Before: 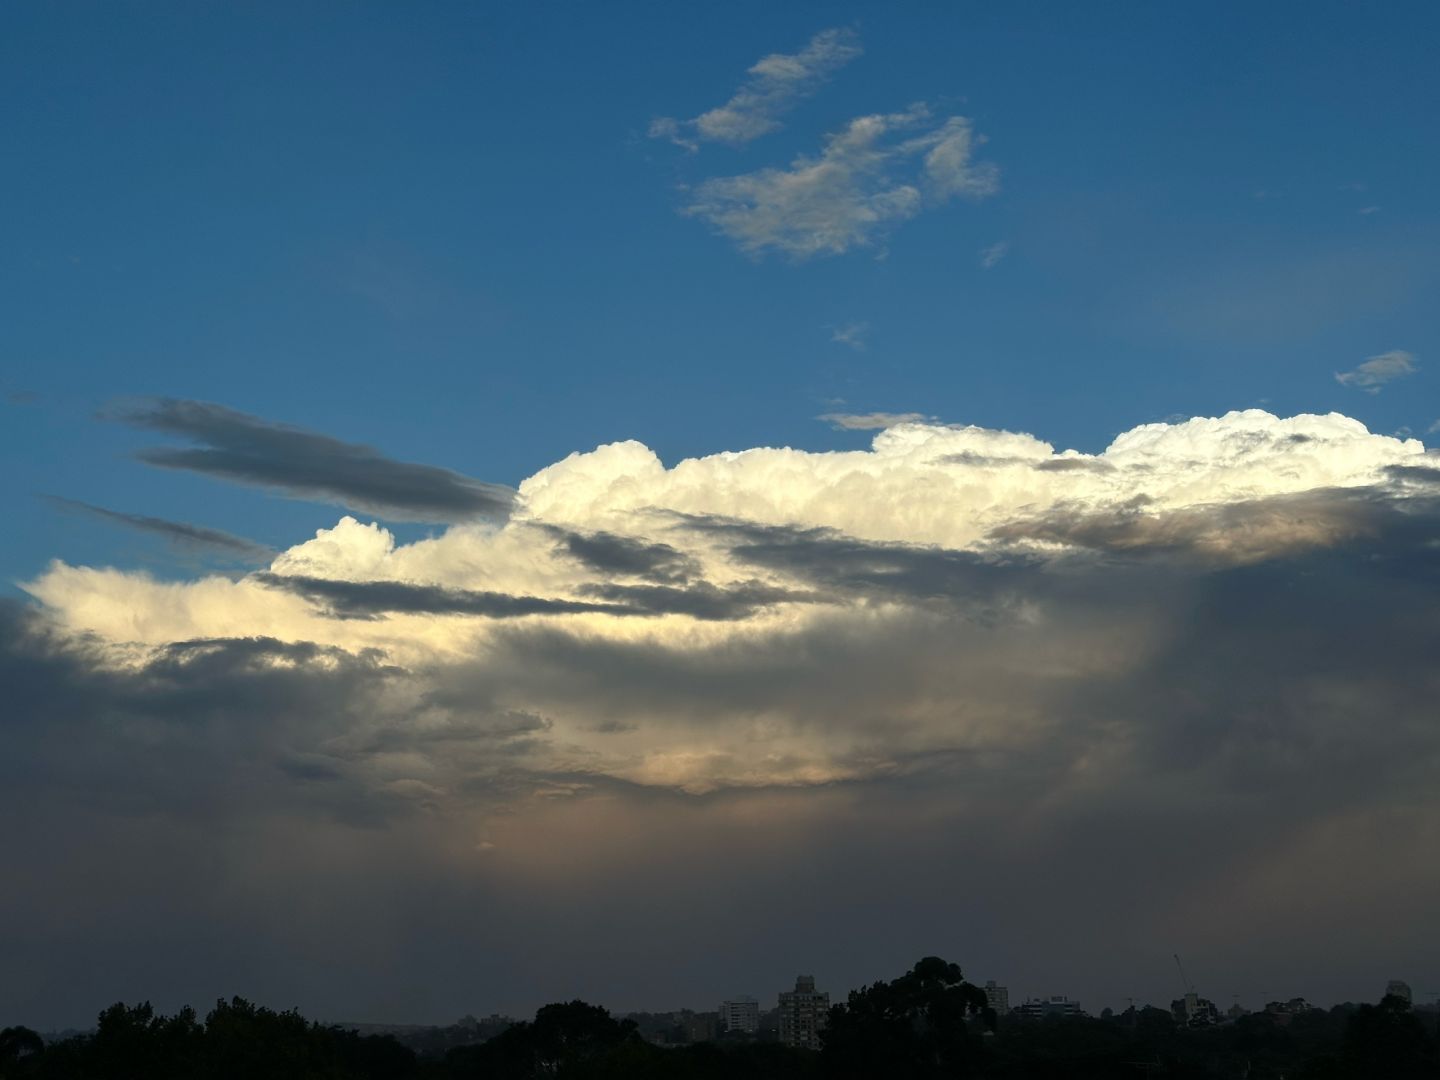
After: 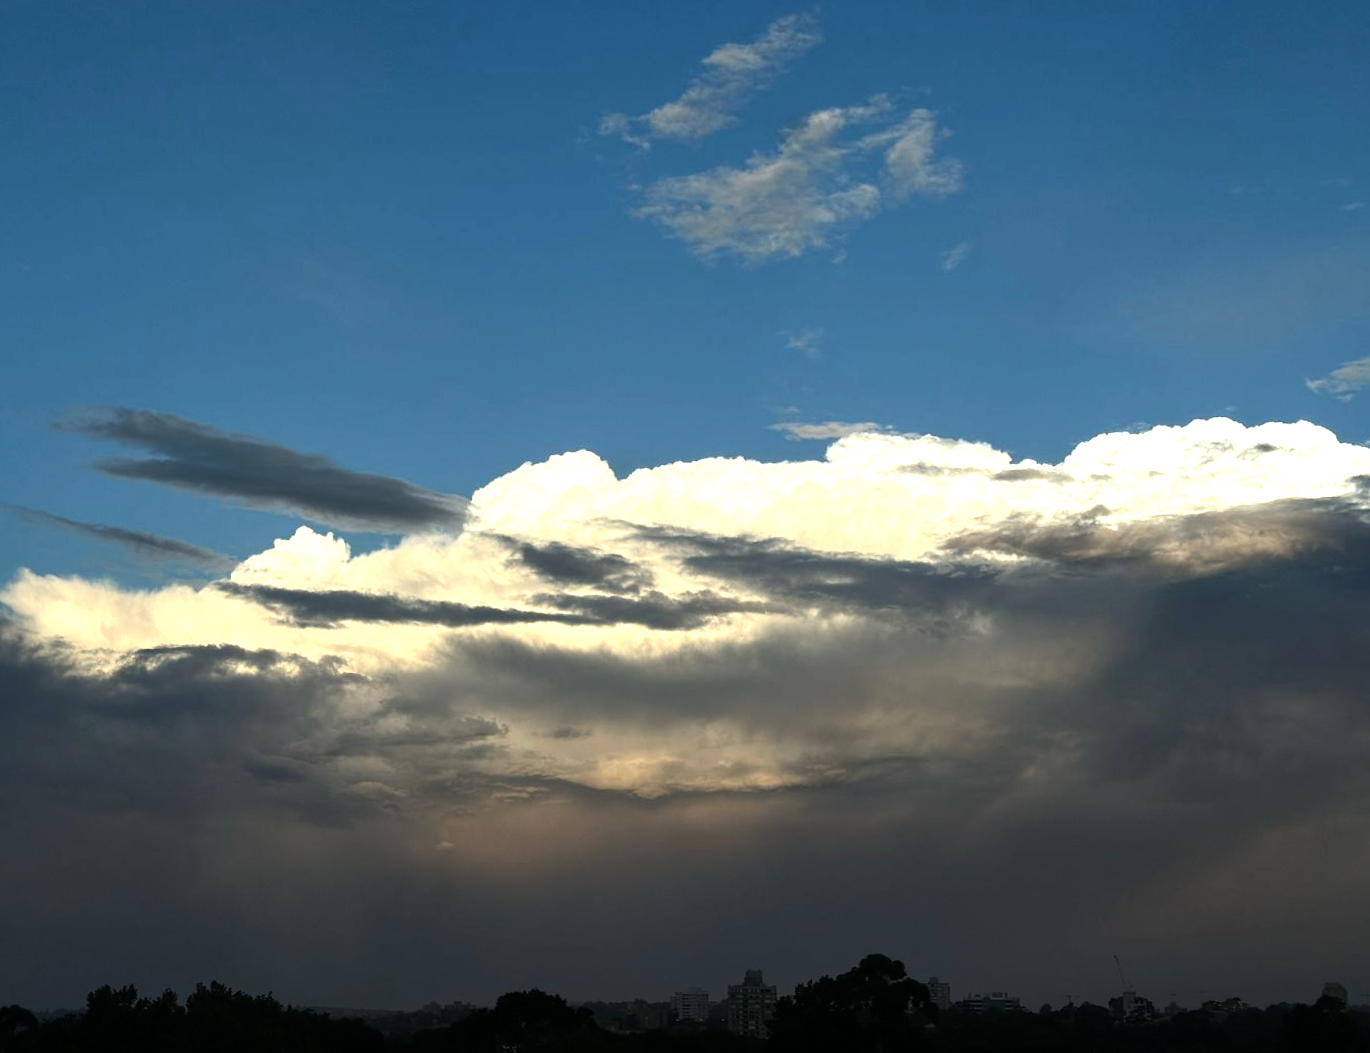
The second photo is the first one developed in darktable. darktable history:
rotate and perspective: rotation 0.074°, lens shift (vertical) 0.096, lens shift (horizontal) -0.041, crop left 0.043, crop right 0.952, crop top 0.024, crop bottom 0.979
tone equalizer: -8 EV -0.75 EV, -7 EV -0.7 EV, -6 EV -0.6 EV, -5 EV -0.4 EV, -3 EV 0.4 EV, -2 EV 0.6 EV, -1 EV 0.7 EV, +0 EV 0.75 EV, edges refinement/feathering 500, mask exposure compensation -1.57 EV, preserve details no
exposure: compensate highlight preservation false
